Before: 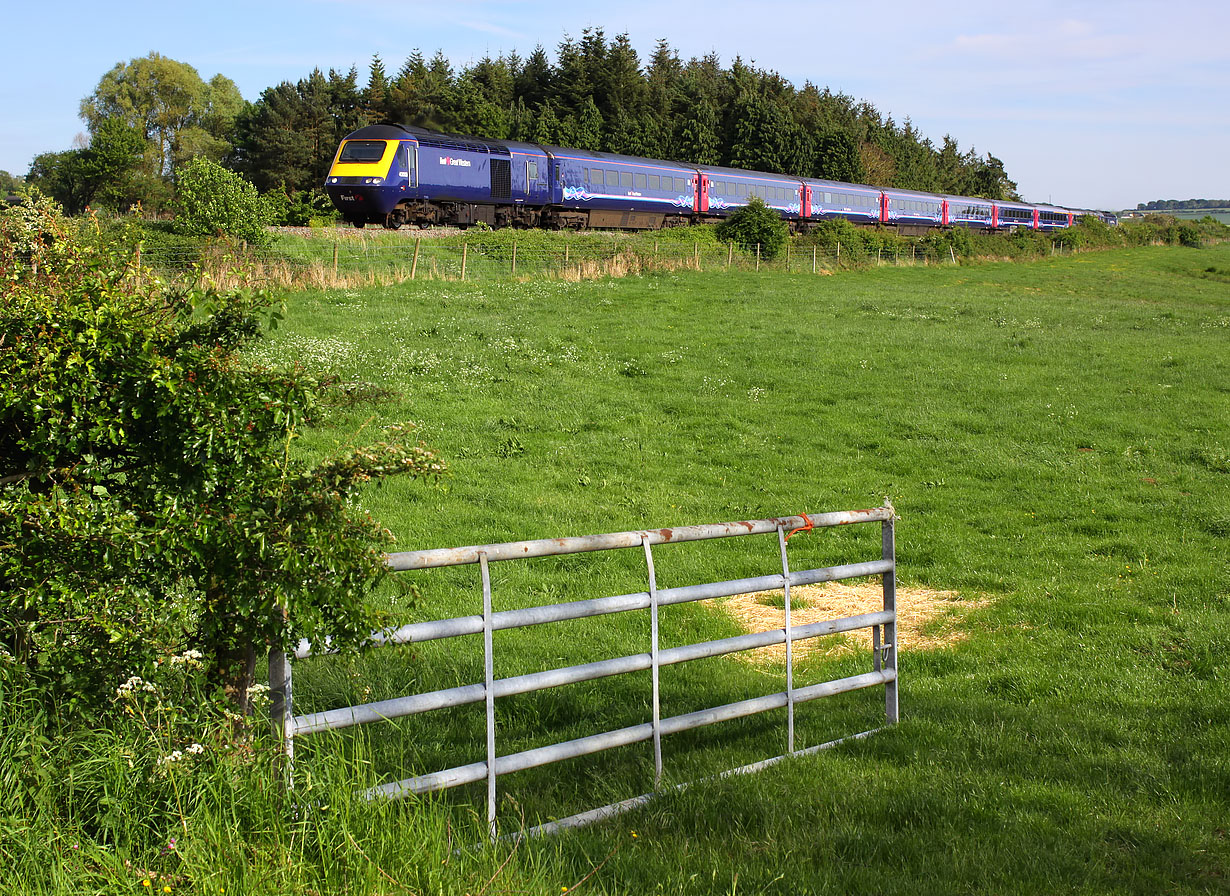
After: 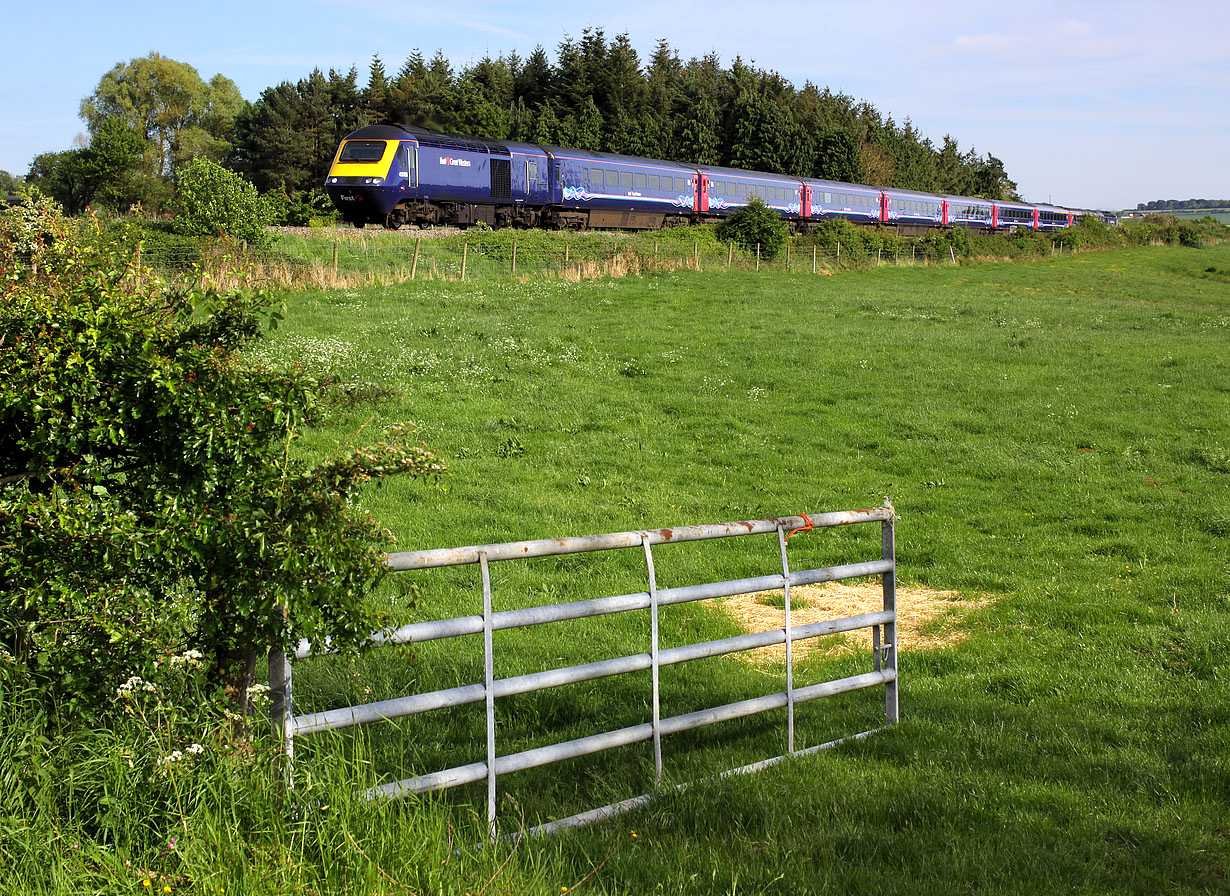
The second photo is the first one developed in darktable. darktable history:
levels: levels [0.026, 0.507, 0.987]
